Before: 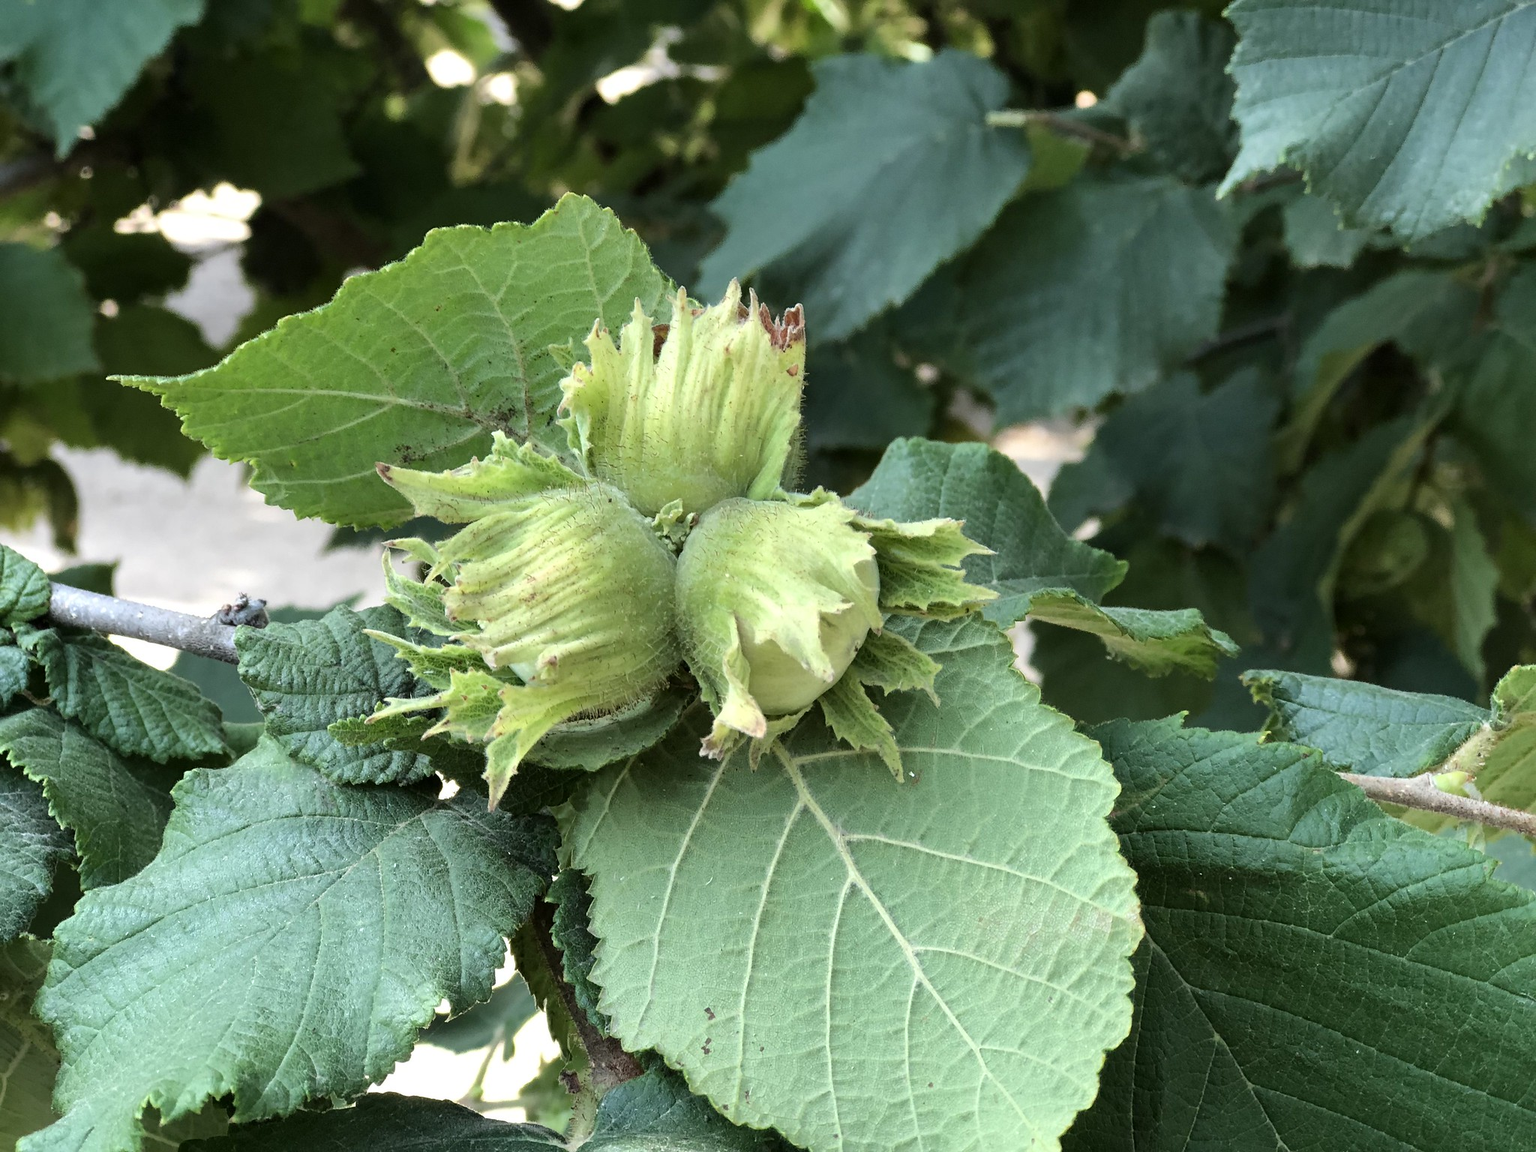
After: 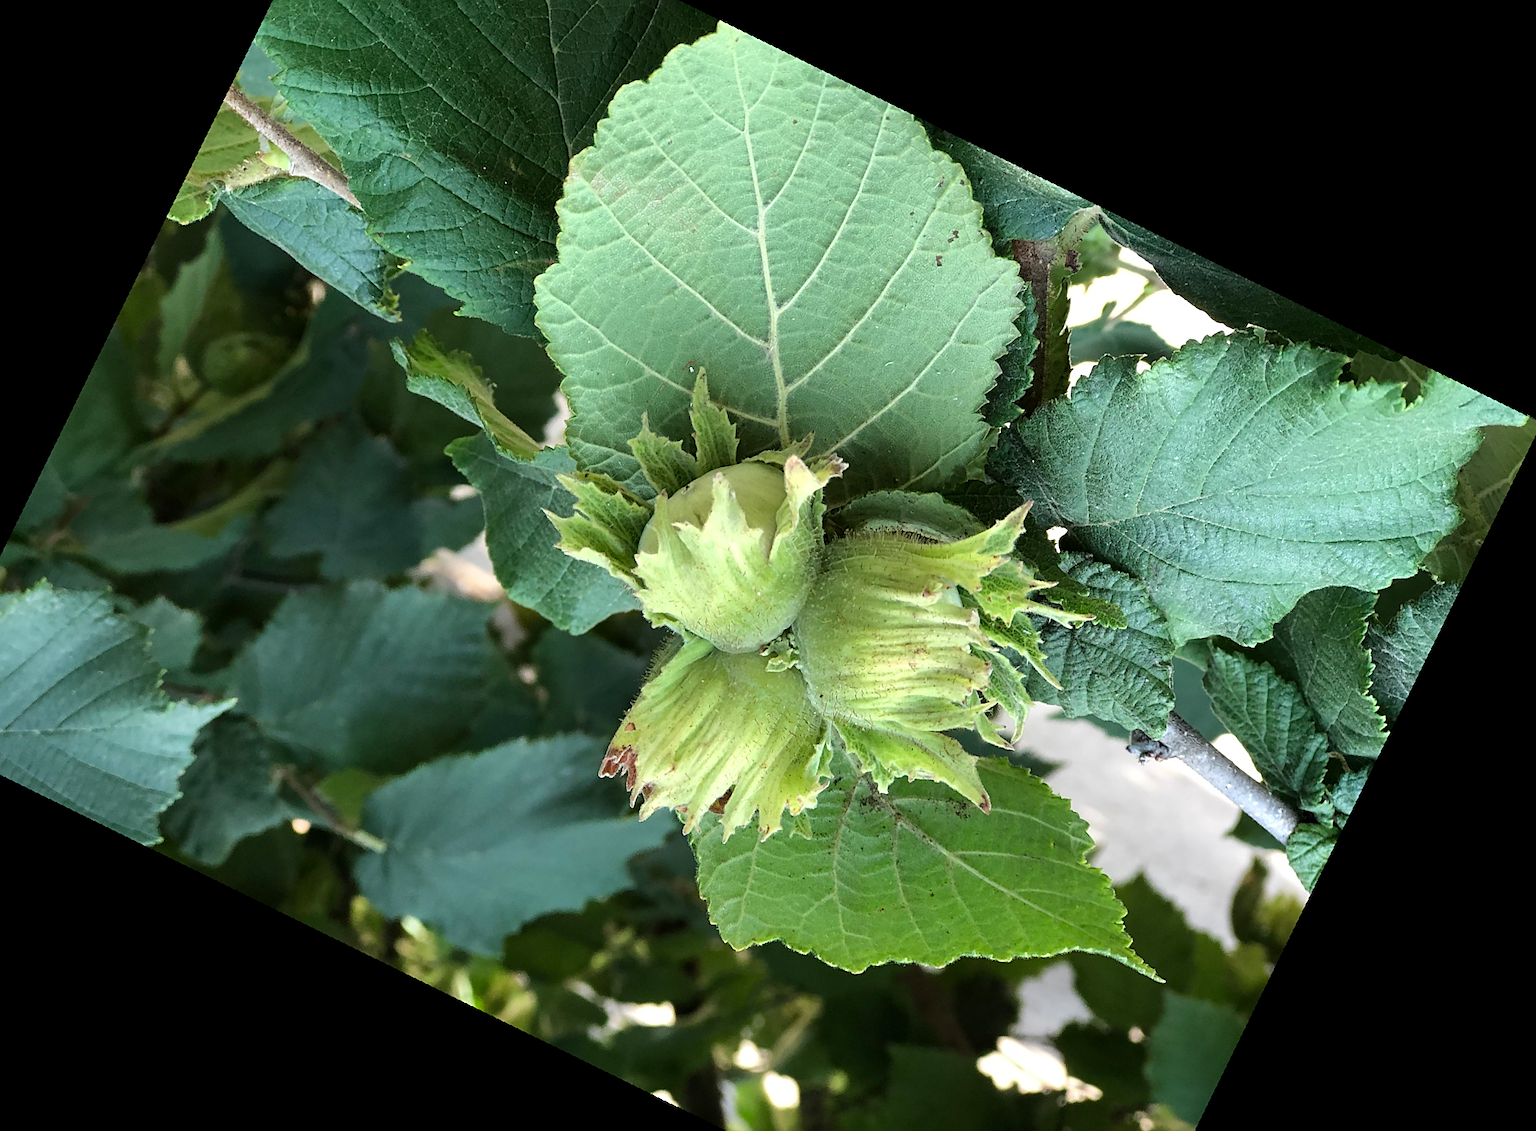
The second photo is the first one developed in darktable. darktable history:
sharpen: on, module defaults
rotate and perspective: rotation -5.2°, automatic cropping off
crop and rotate: angle 148.68°, left 9.111%, top 15.603%, right 4.588%, bottom 17.041%
